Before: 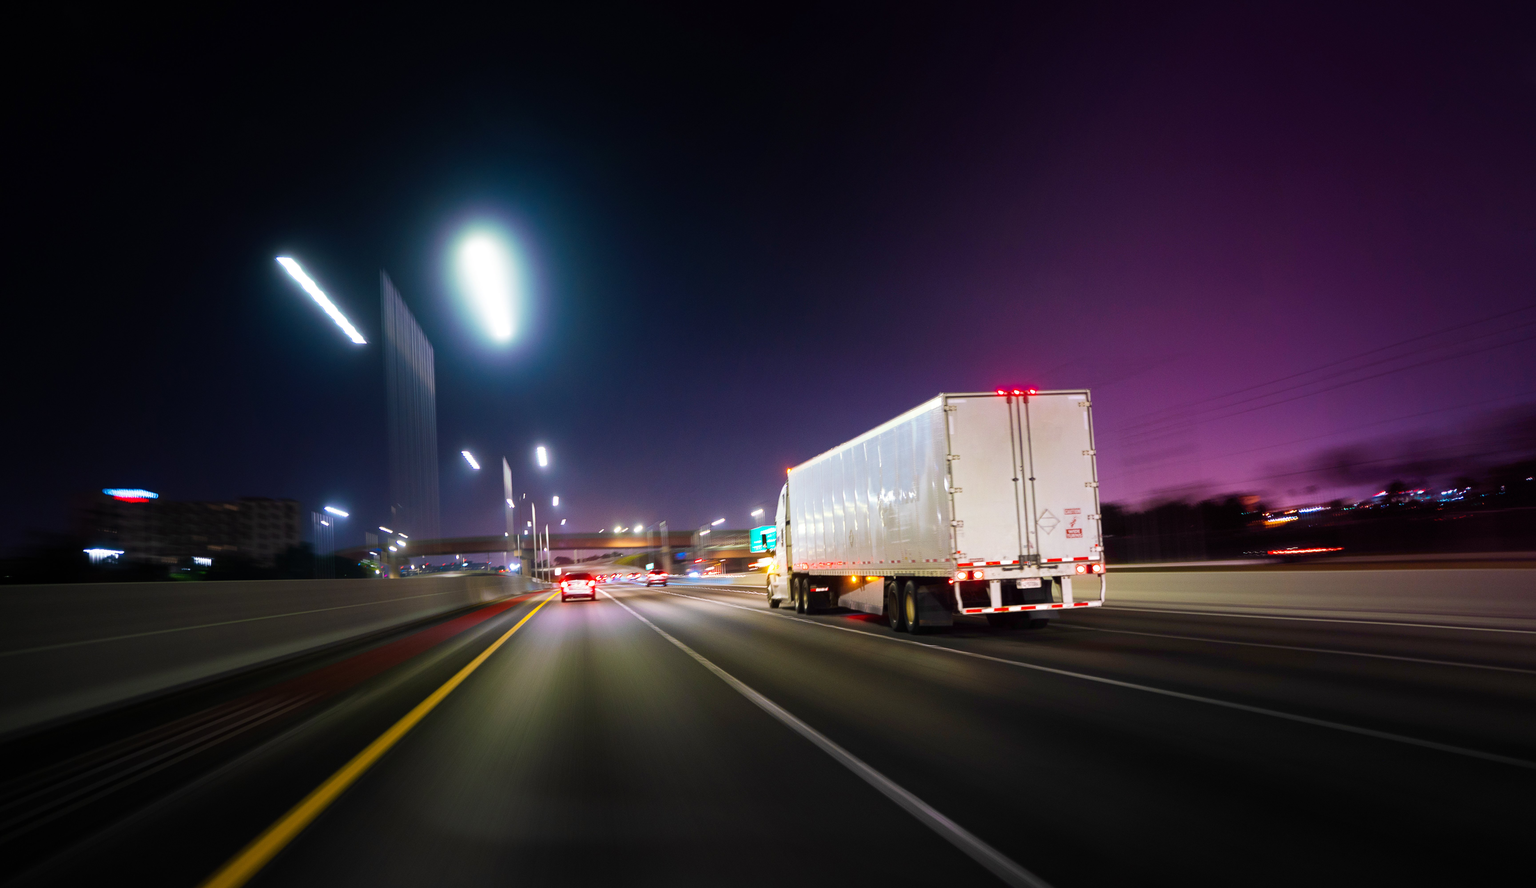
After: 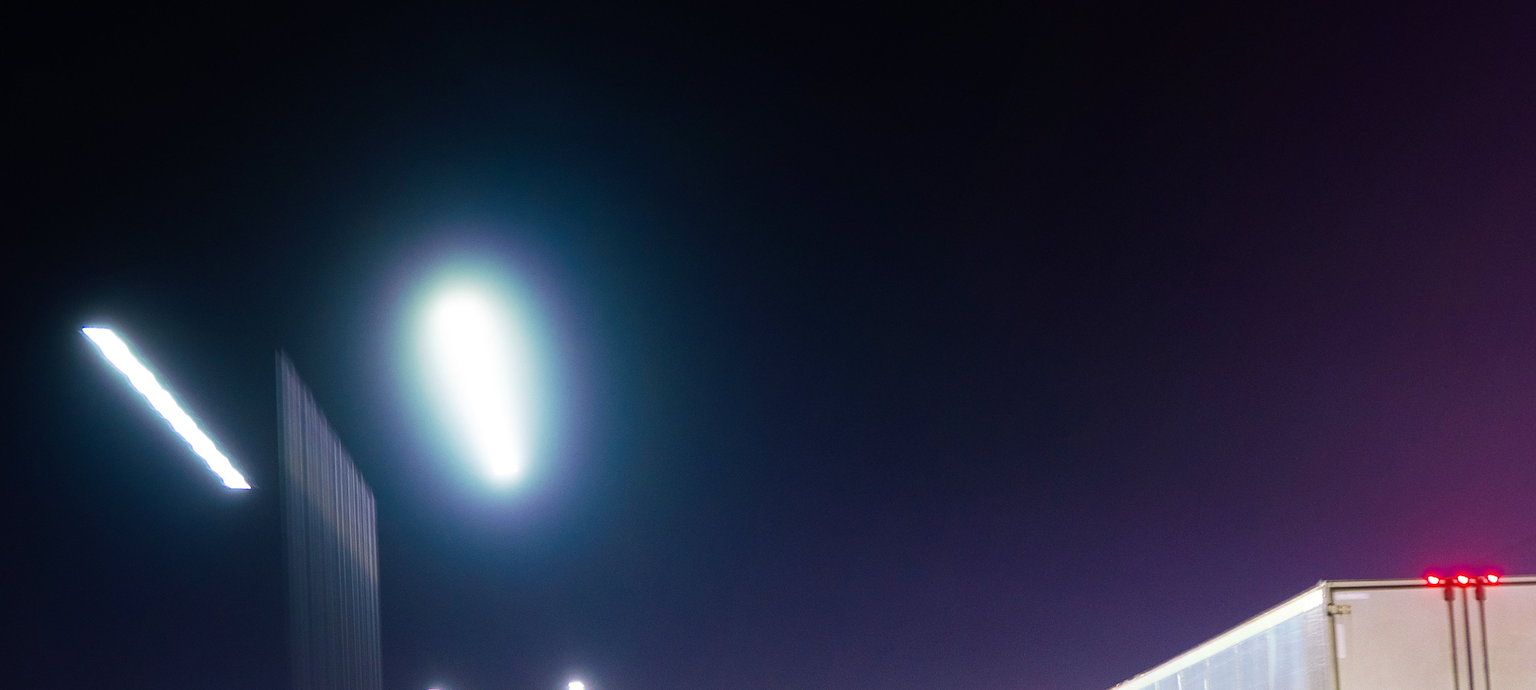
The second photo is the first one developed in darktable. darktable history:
crop: left 15.13%, top 9.218%, right 31.235%, bottom 49.096%
